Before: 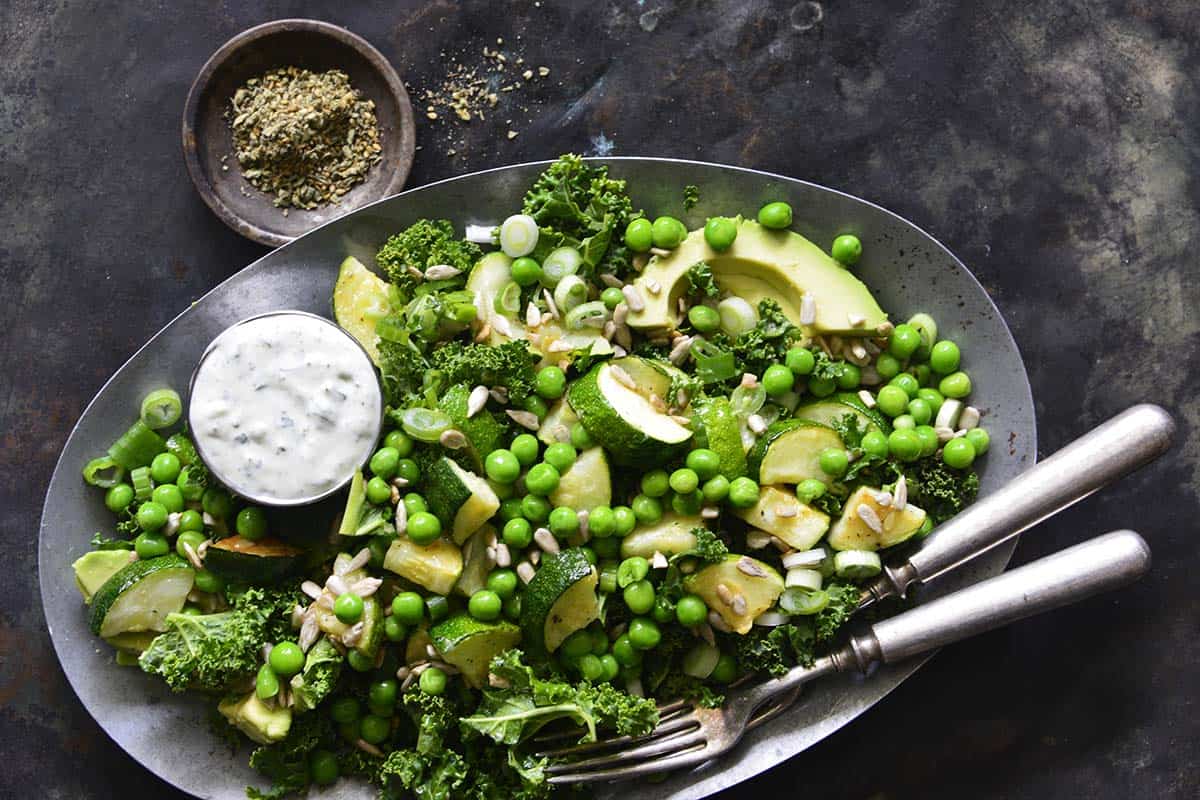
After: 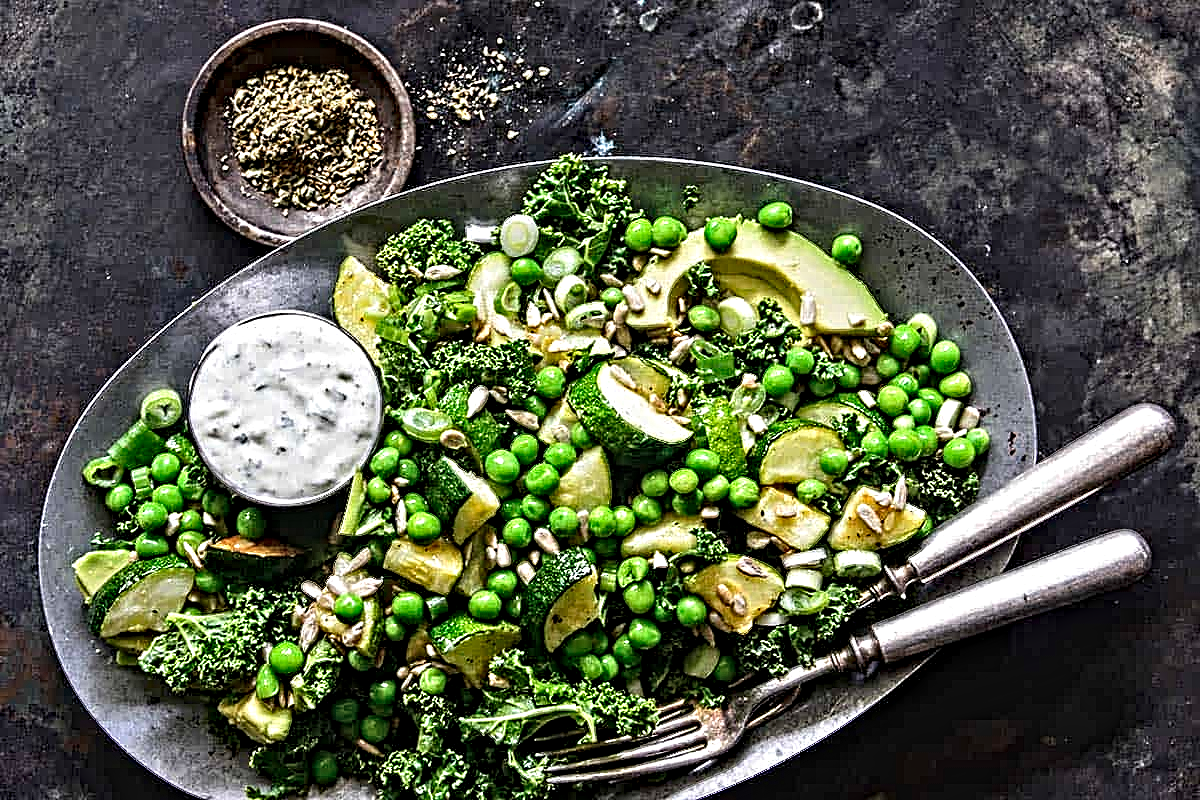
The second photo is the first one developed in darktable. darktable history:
contrast equalizer: octaves 7, y [[0.406, 0.494, 0.589, 0.753, 0.877, 0.999], [0.5 ×6], [0.5 ×6], [0 ×6], [0 ×6]]
exposure: compensate highlight preservation false
